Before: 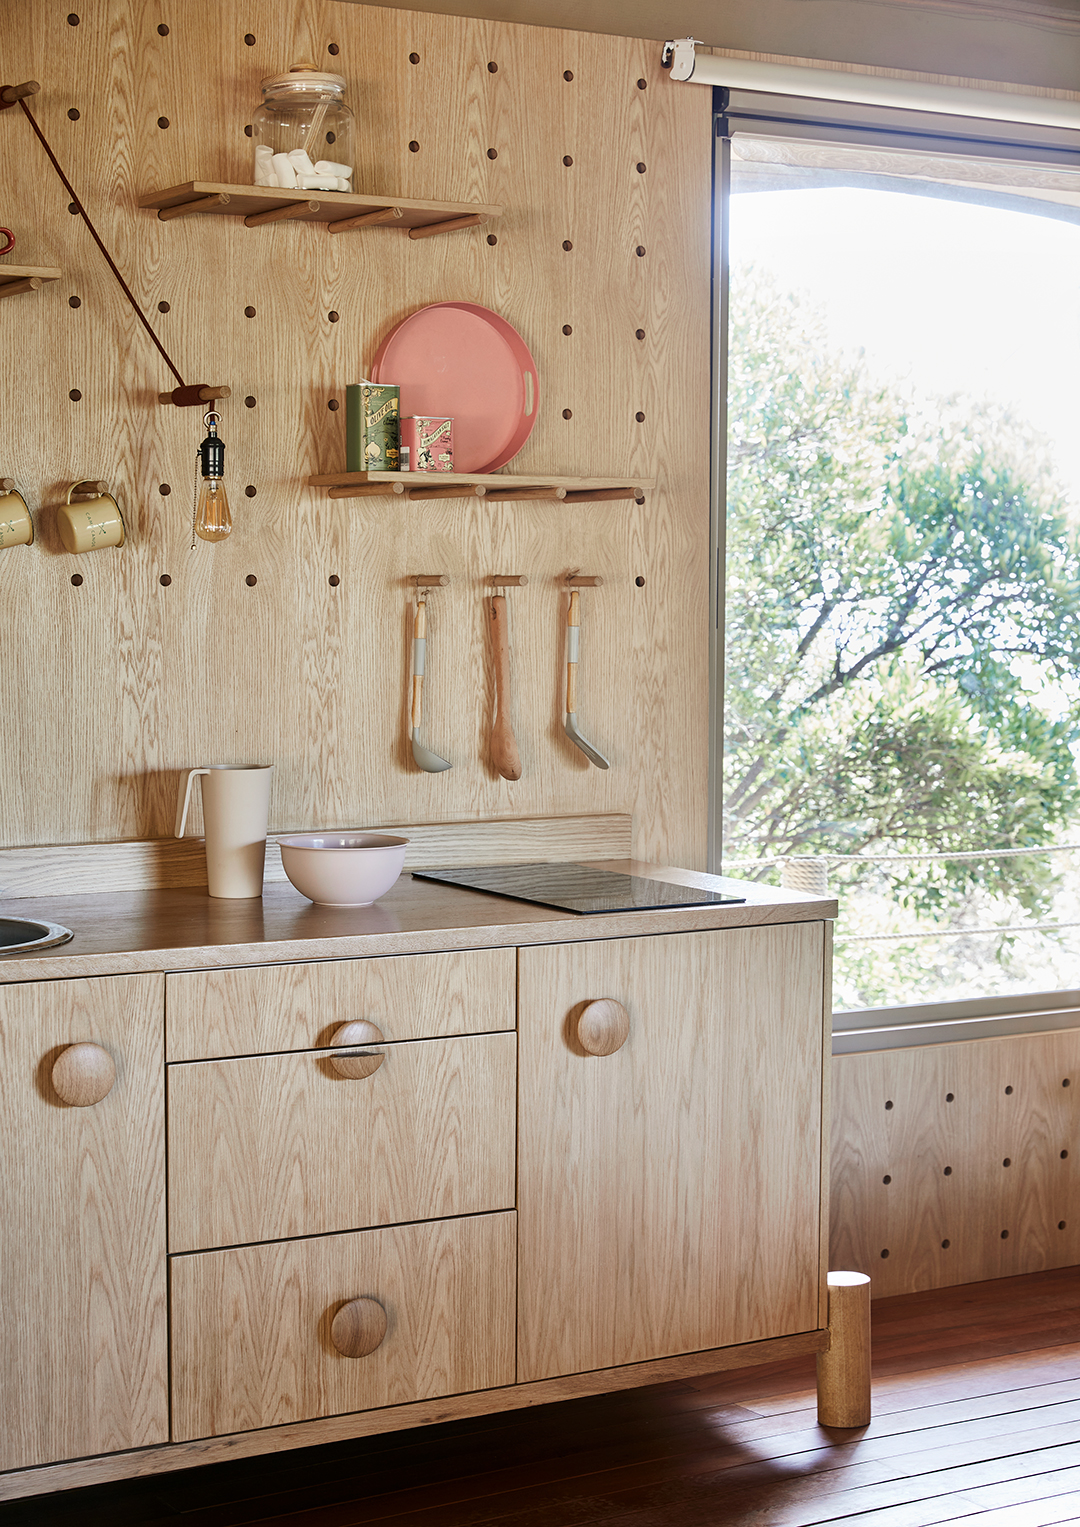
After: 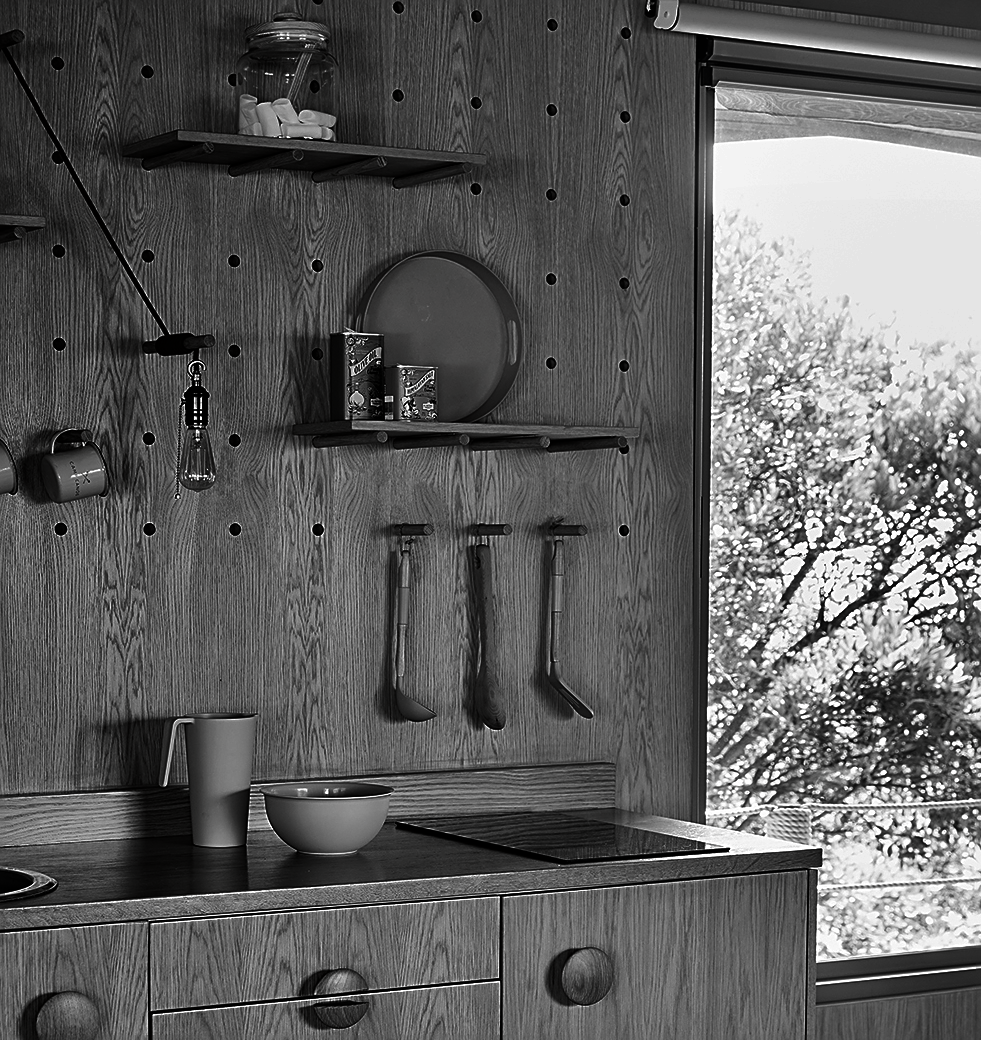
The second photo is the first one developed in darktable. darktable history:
crop: left 1.564%, top 3.368%, right 7.577%, bottom 28.498%
sharpen: amount 0.491
contrast brightness saturation: contrast 0.022, brightness -0.998, saturation -0.992
